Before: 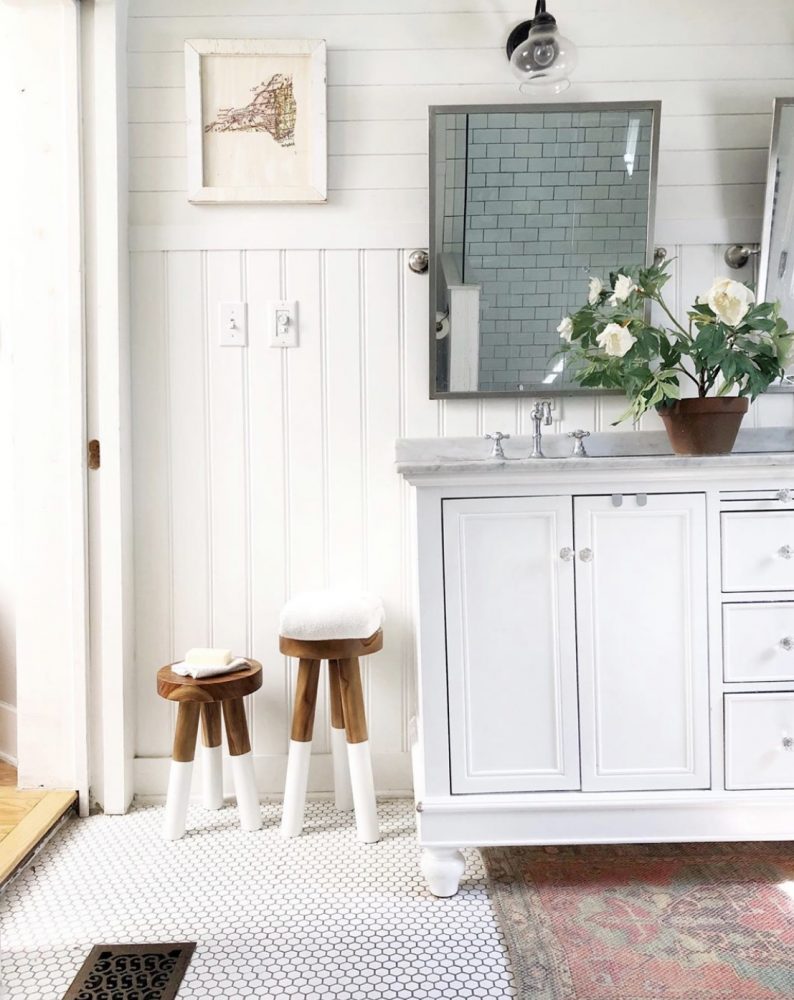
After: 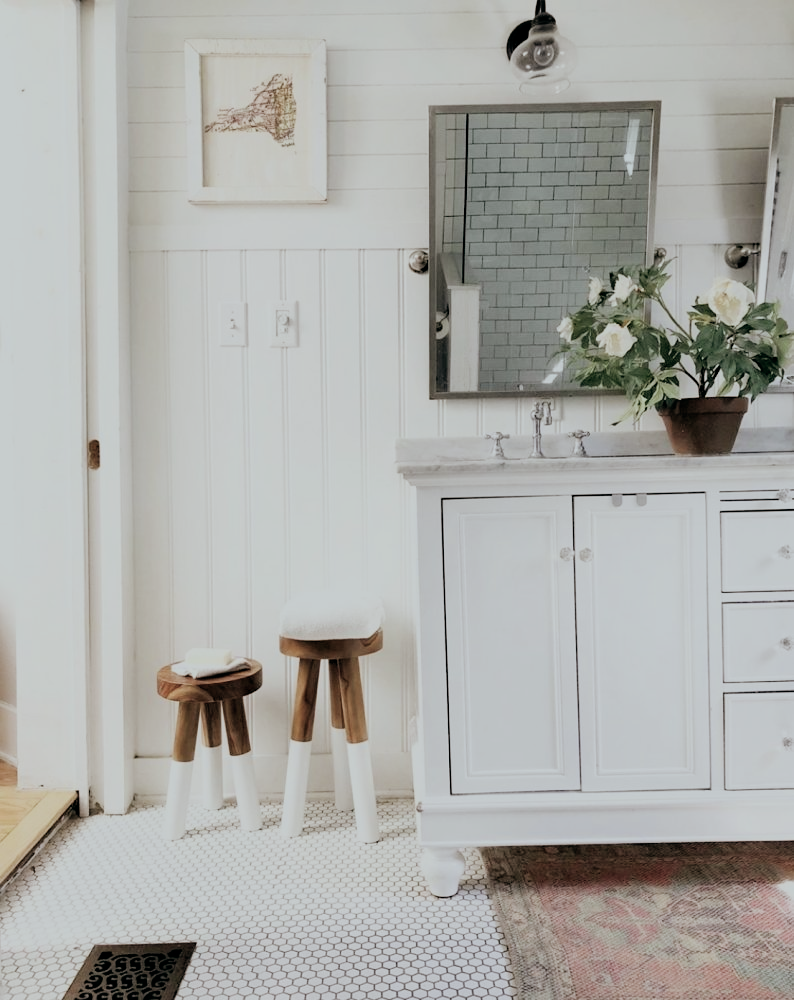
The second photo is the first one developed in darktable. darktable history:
color balance: lift [1, 0.994, 1.002, 1.006], gamma [0.957, 1.081, 1.016, 0.919], gain [0.97, 0.972, 1.01, 1.028], input saturation 91.06%, output saturation 79.8%
haze removal: compatibility mode true, adaptive false
filmic rgb: black relative exposure -6.98 EV, white relative exposure 5.63 EV, hardness 2.86
